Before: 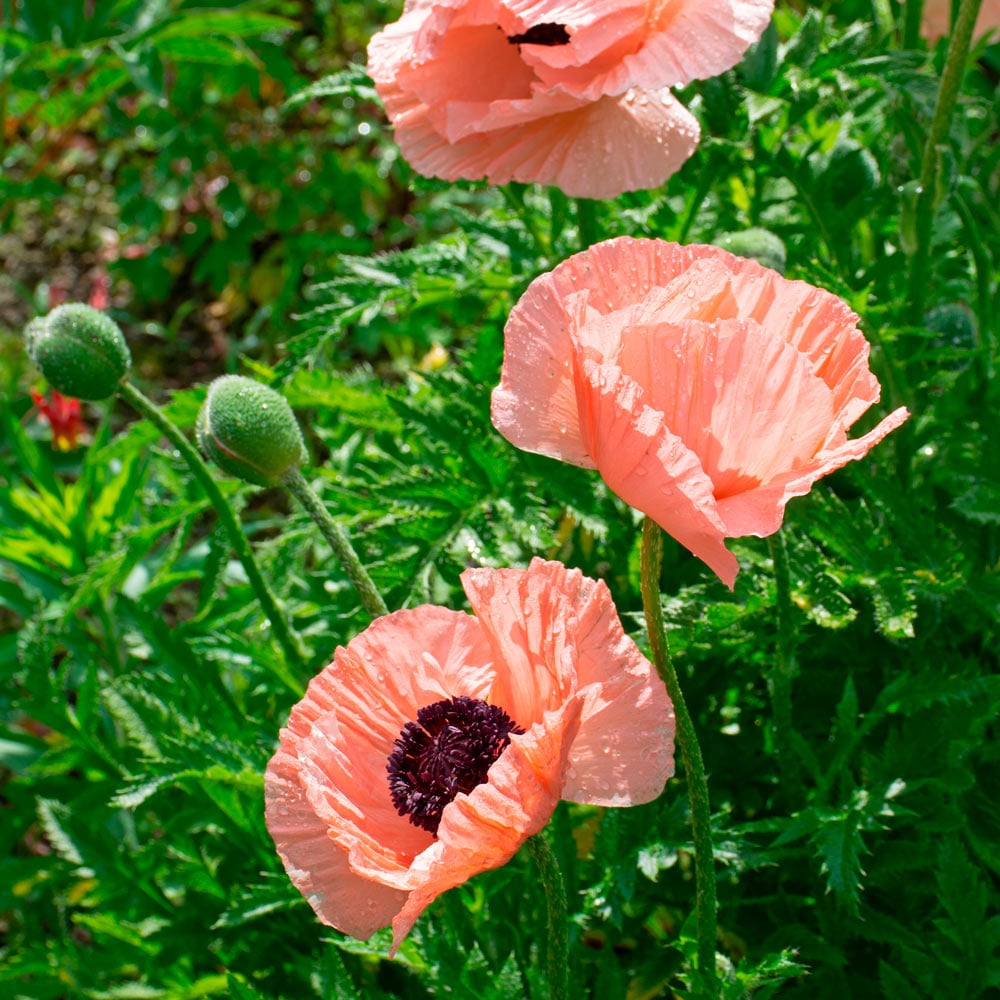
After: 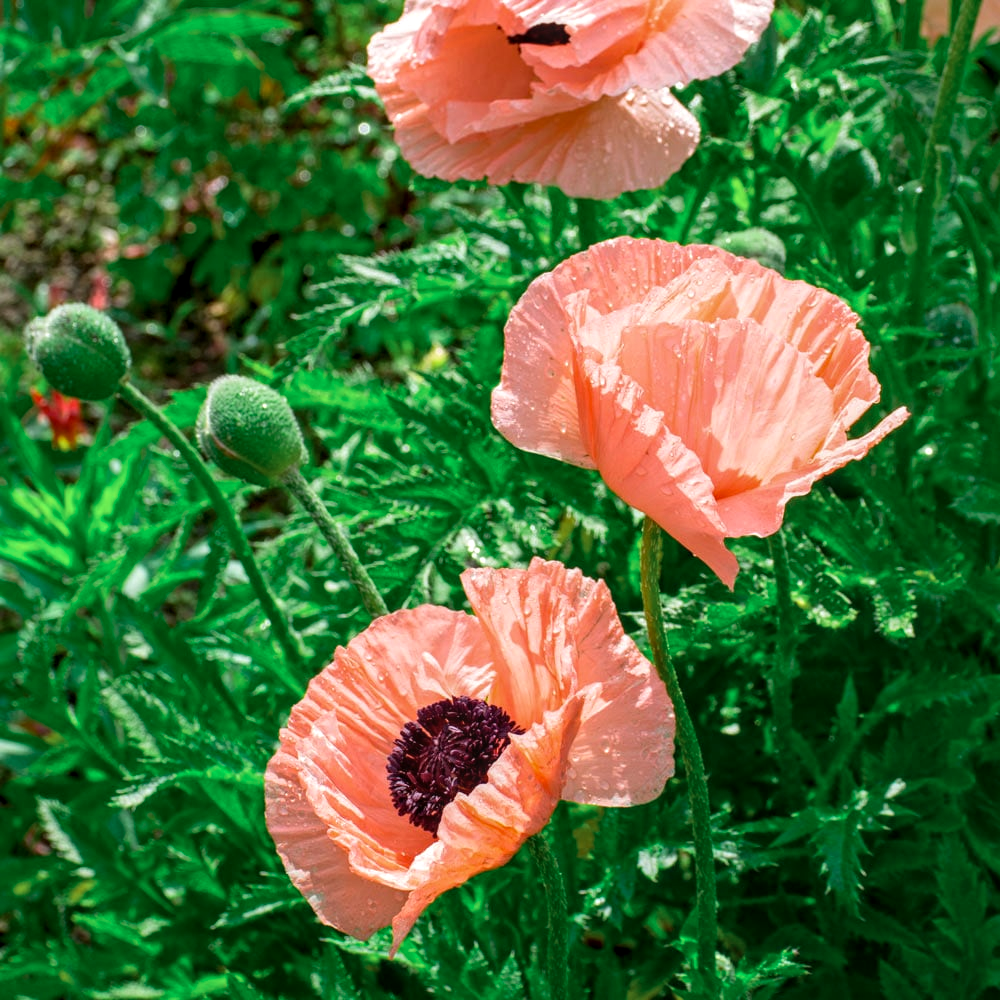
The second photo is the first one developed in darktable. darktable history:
color zones: curves: ch2 [(0, 0.5) (0.143, 0.517) (0.286, 0.571) (0.429, 0.522) (0.571, 0.5) (0.714, 0.5) (0.857, 0.5) (1, 0.5)]
local contrast: on, module defaults
